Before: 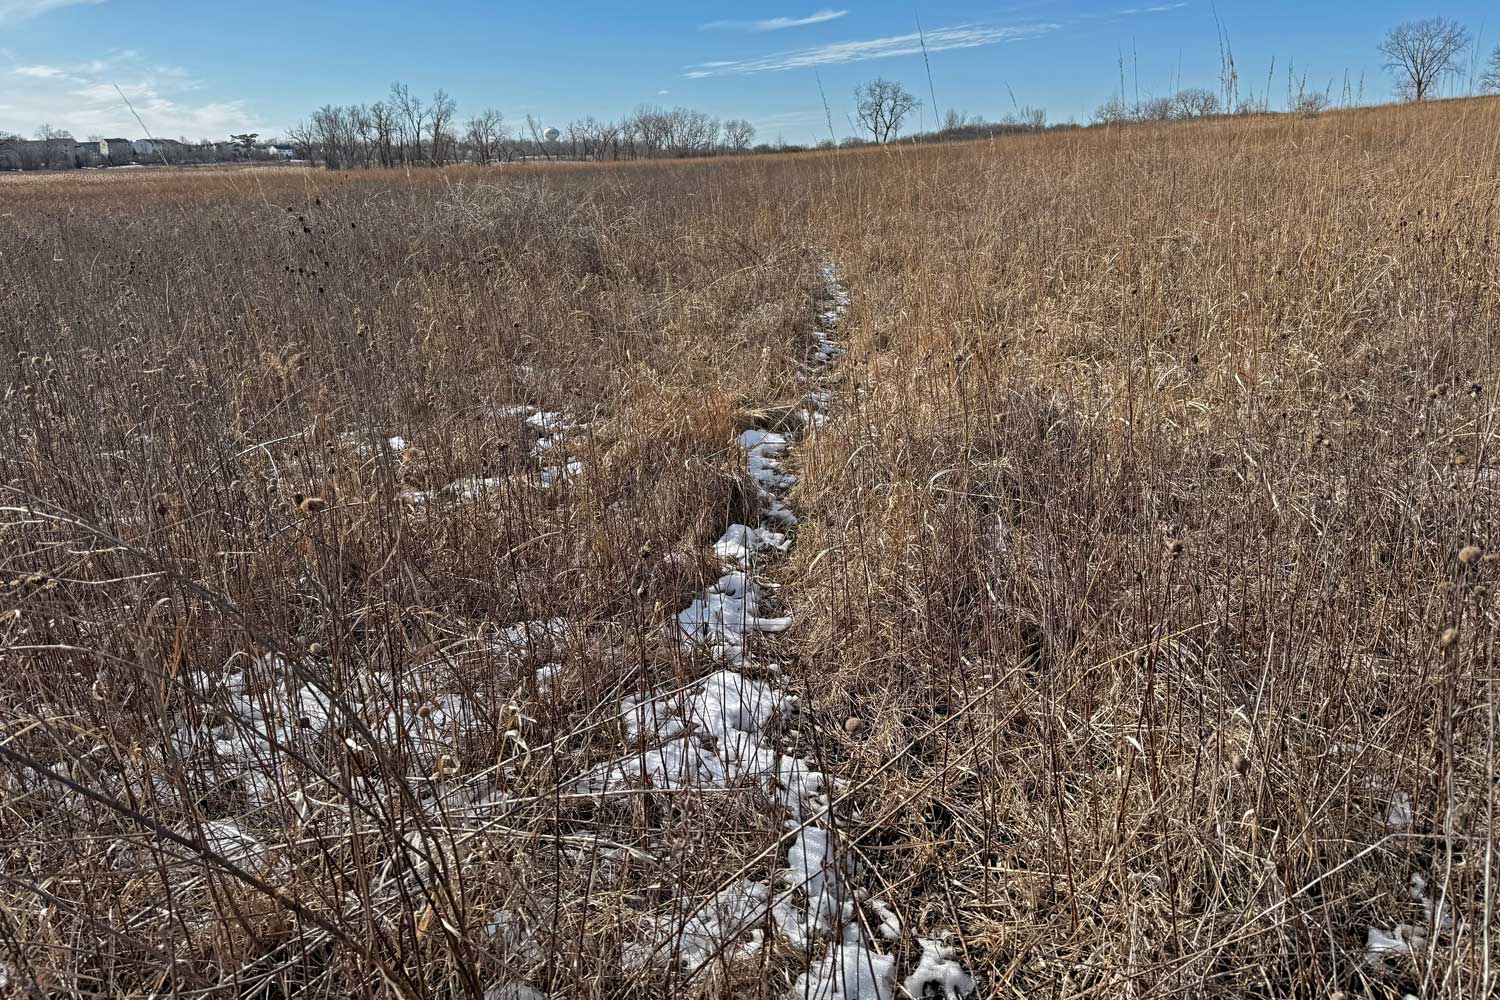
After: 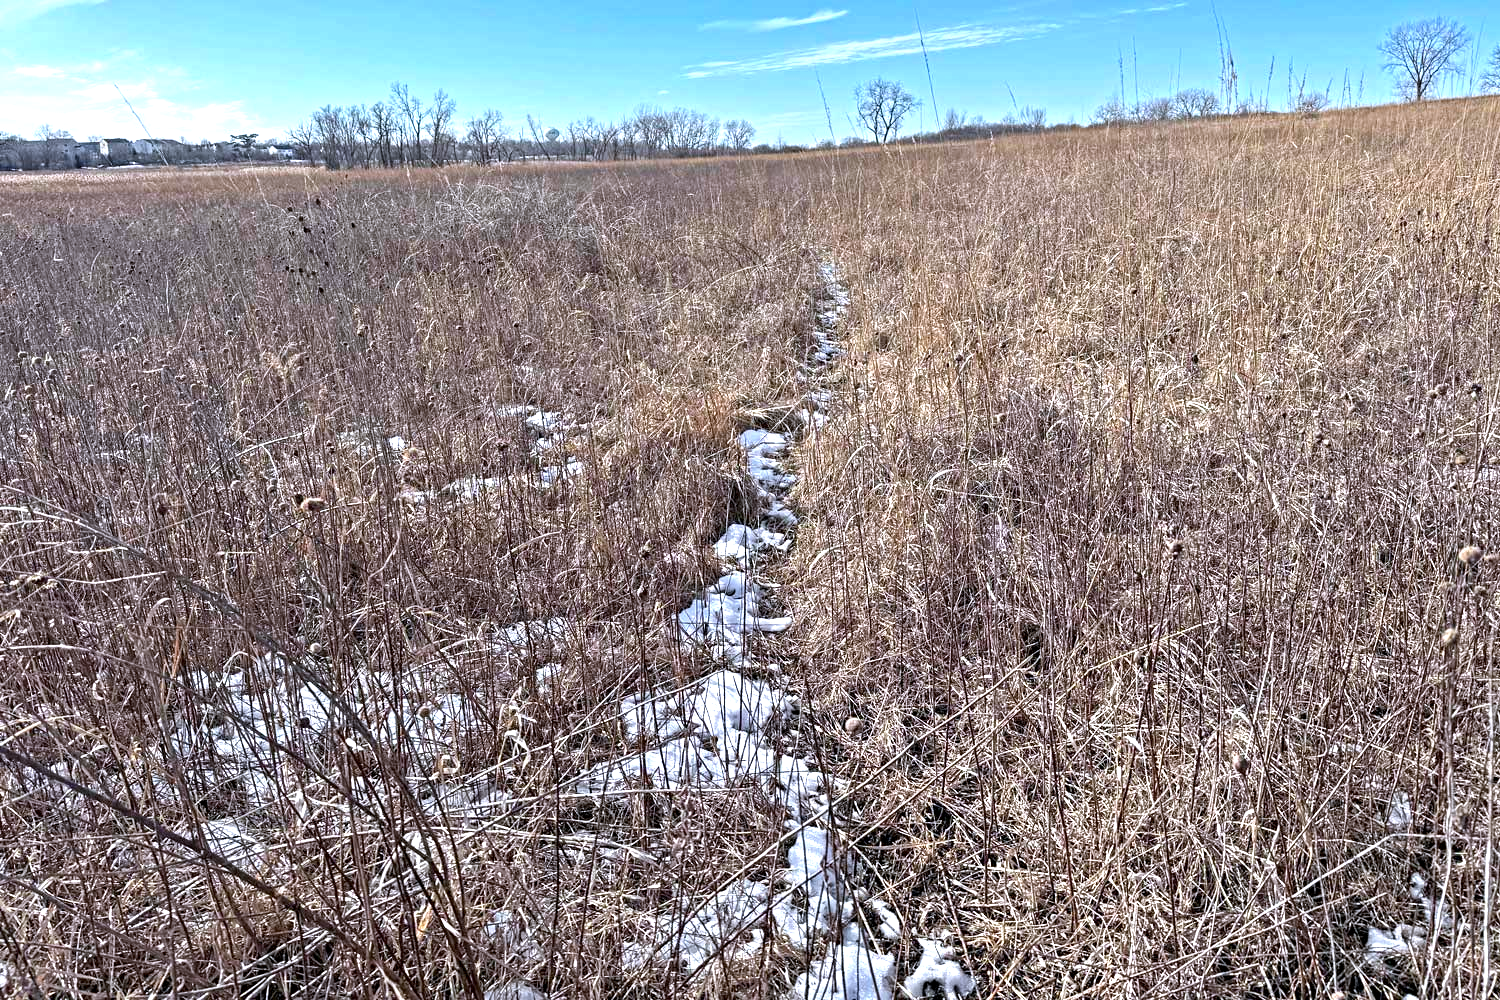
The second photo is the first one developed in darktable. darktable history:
exposure: black level correction 0, exposure 0.893 EV, compensate highlight preservation false
contrast equalizer: octaves 7, y [[0.5, 0.501, 0.532, 0.538, 0.54, 0.541], [0.5 ×6], [0.5 ×6], [0 ×6], [0 ×6]]
color calibration: illuminant as shot in camera, x 0.37, y 0.382, temperature 4319.54 K
